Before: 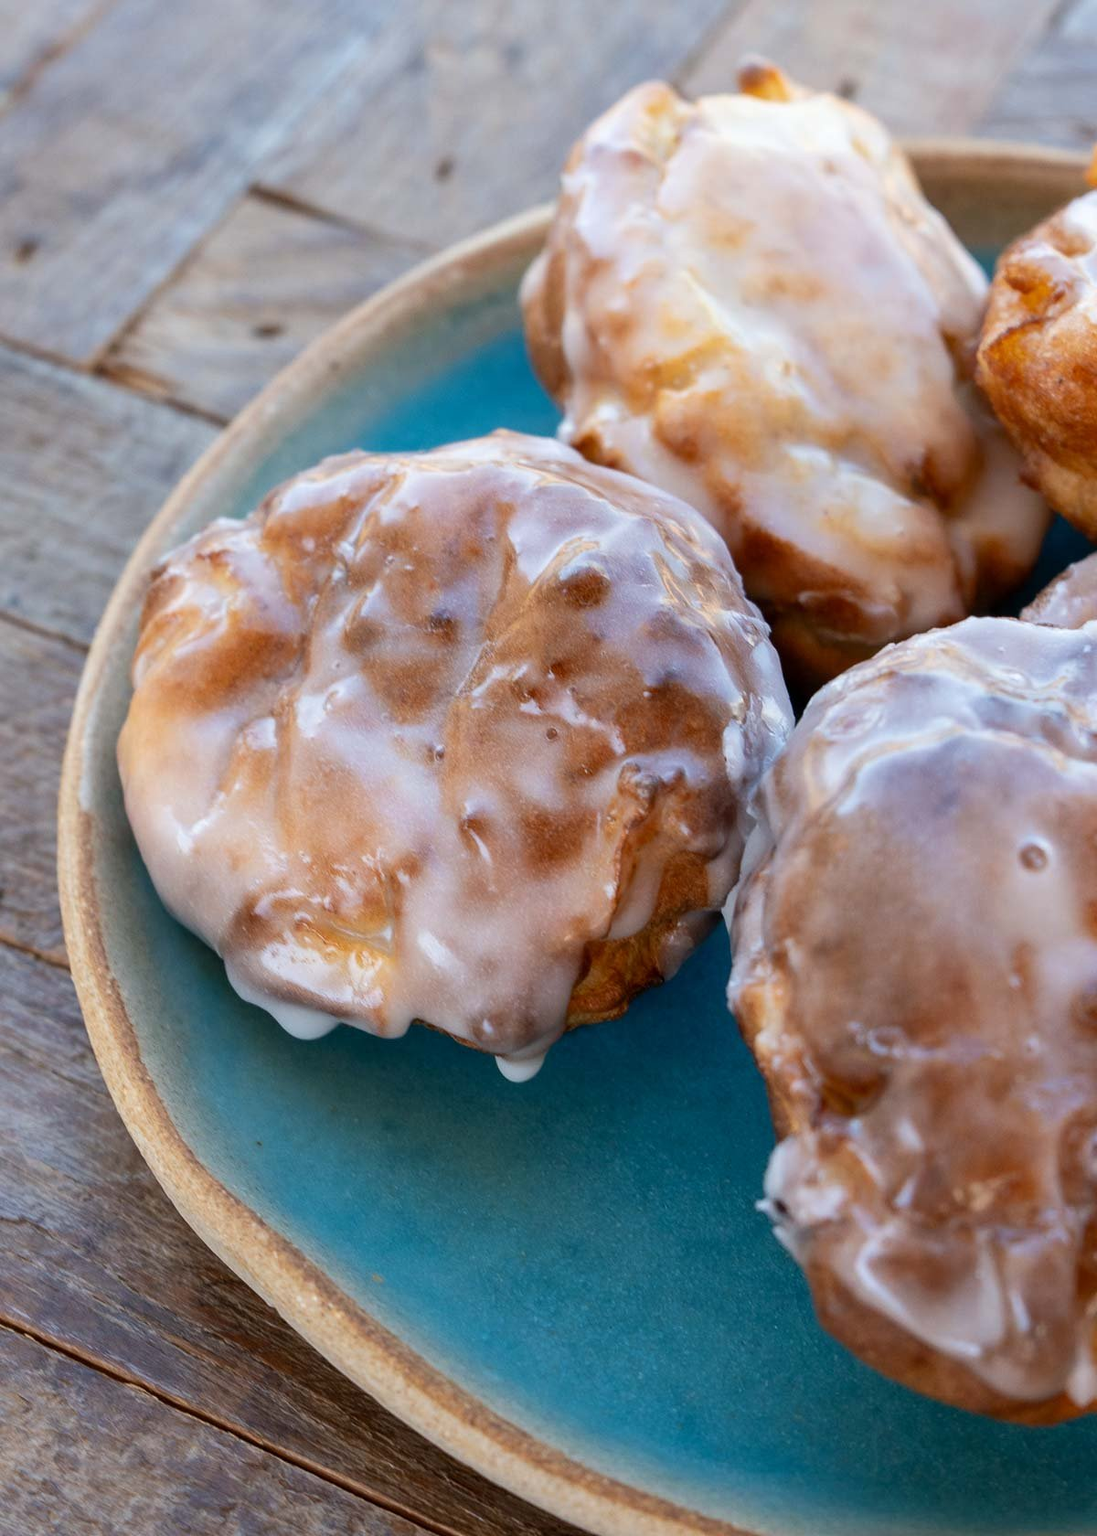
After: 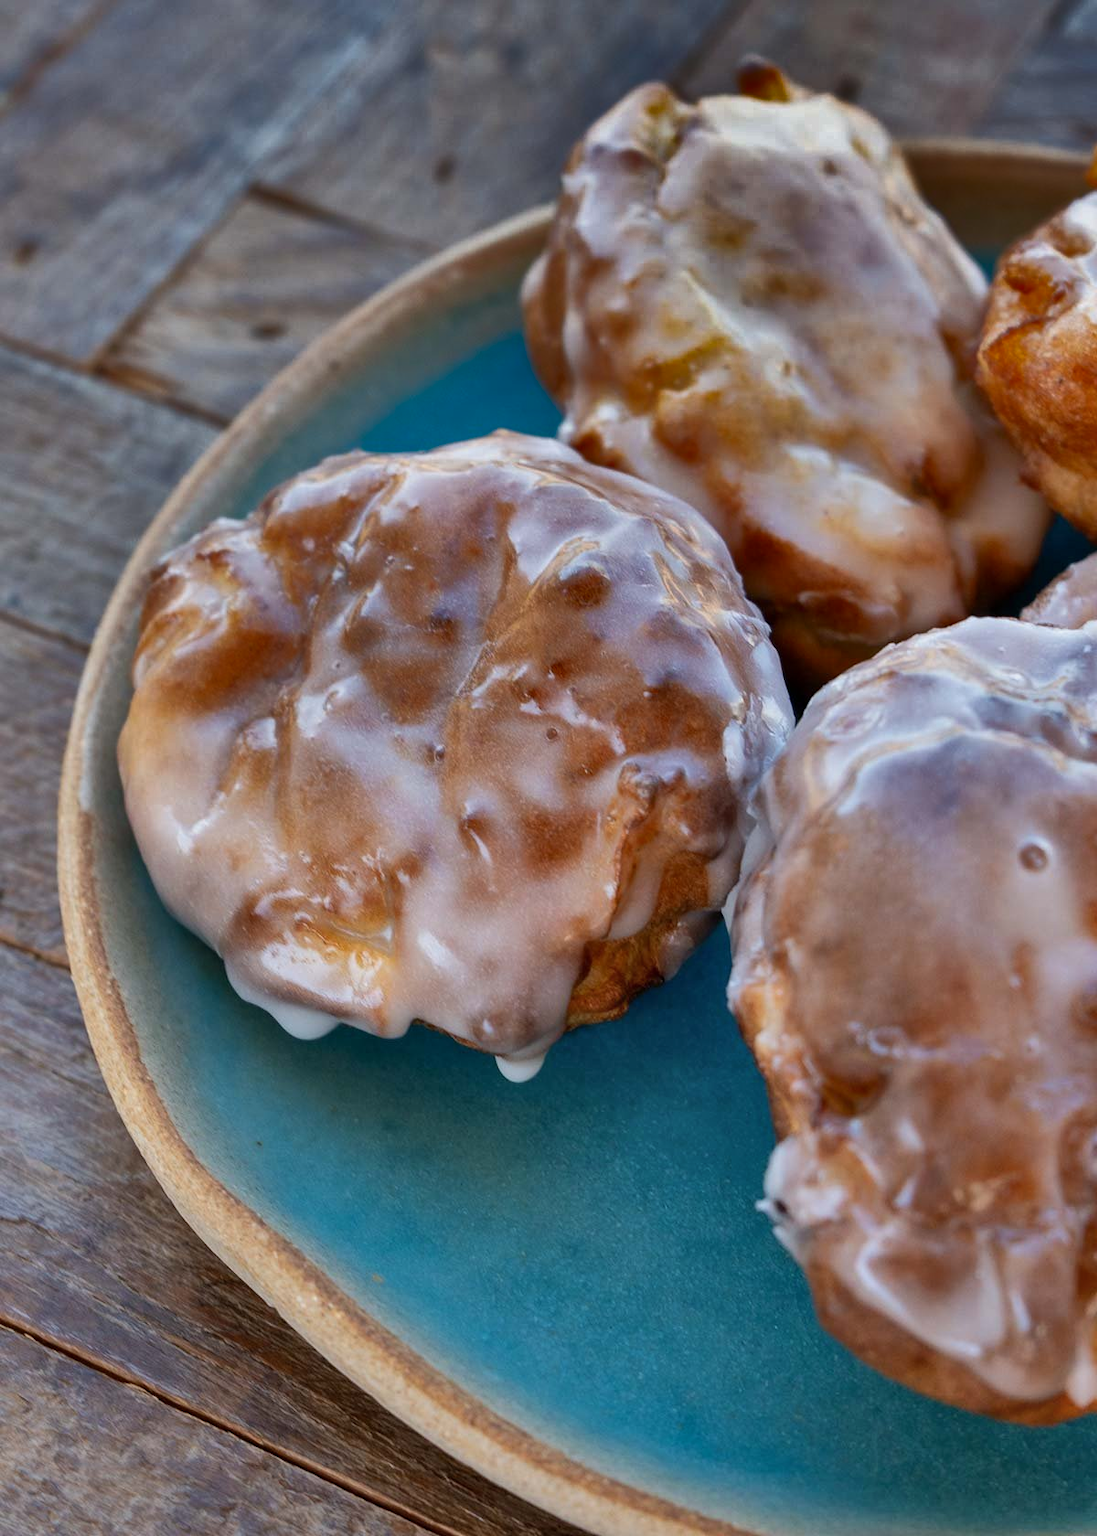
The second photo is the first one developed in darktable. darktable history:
shadows and highlights: radius 124.17, shadows 98.16, white point adjustment -2.97, highlights -99.99, soften with gaussian
